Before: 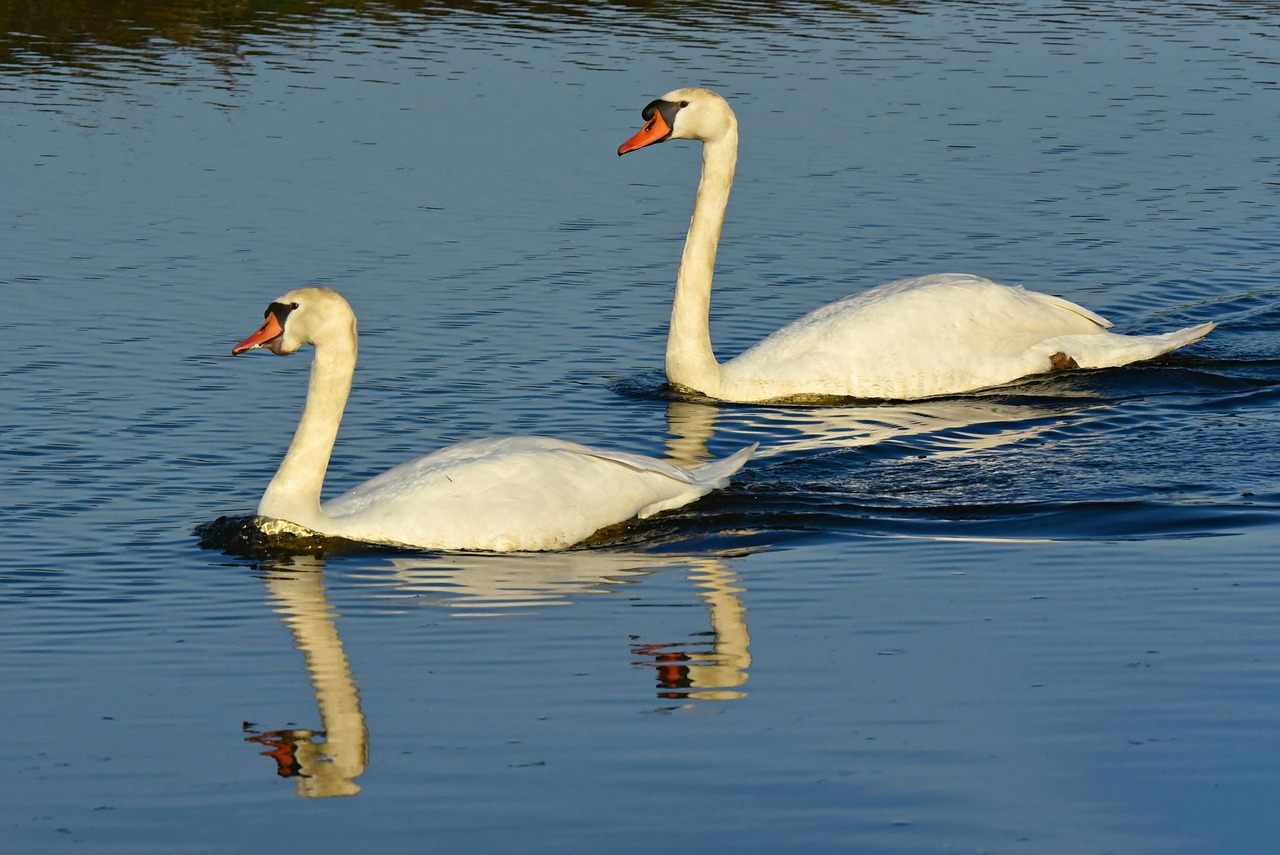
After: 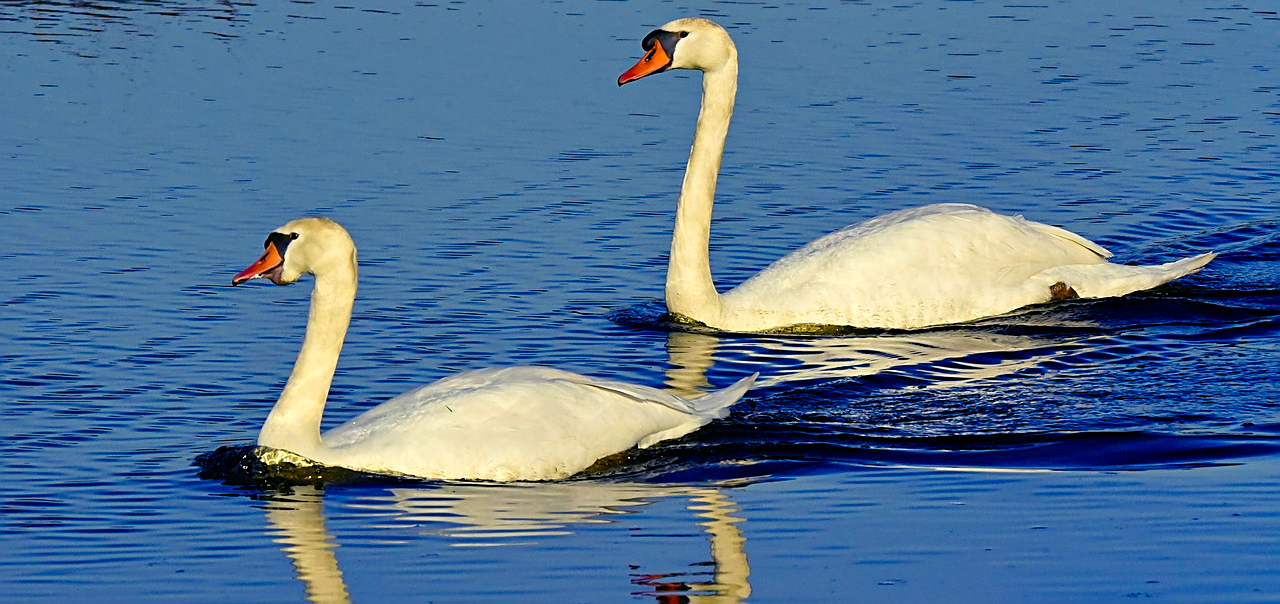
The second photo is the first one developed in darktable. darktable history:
crop and rotate: top 8.293%, bottom 20.996%
sharpen: on, module defaults
color balance rgb: shadows lift › luminance -28.76%, shadows lift › chroma 15%, shadows lift › hue 270°, power › chroma 1%, power › hue 255°, highlights gain › luminance 7.14%, highlights gain › chroma 2%, highlights gain › hue 90°, global offset › luminance -0.29%, global offset › hue 260°, perceptual saturation grading › global saturation 20%, perceptual saturation grading › highlights -13.92%, perceptual saturation grading › shadows 50%
